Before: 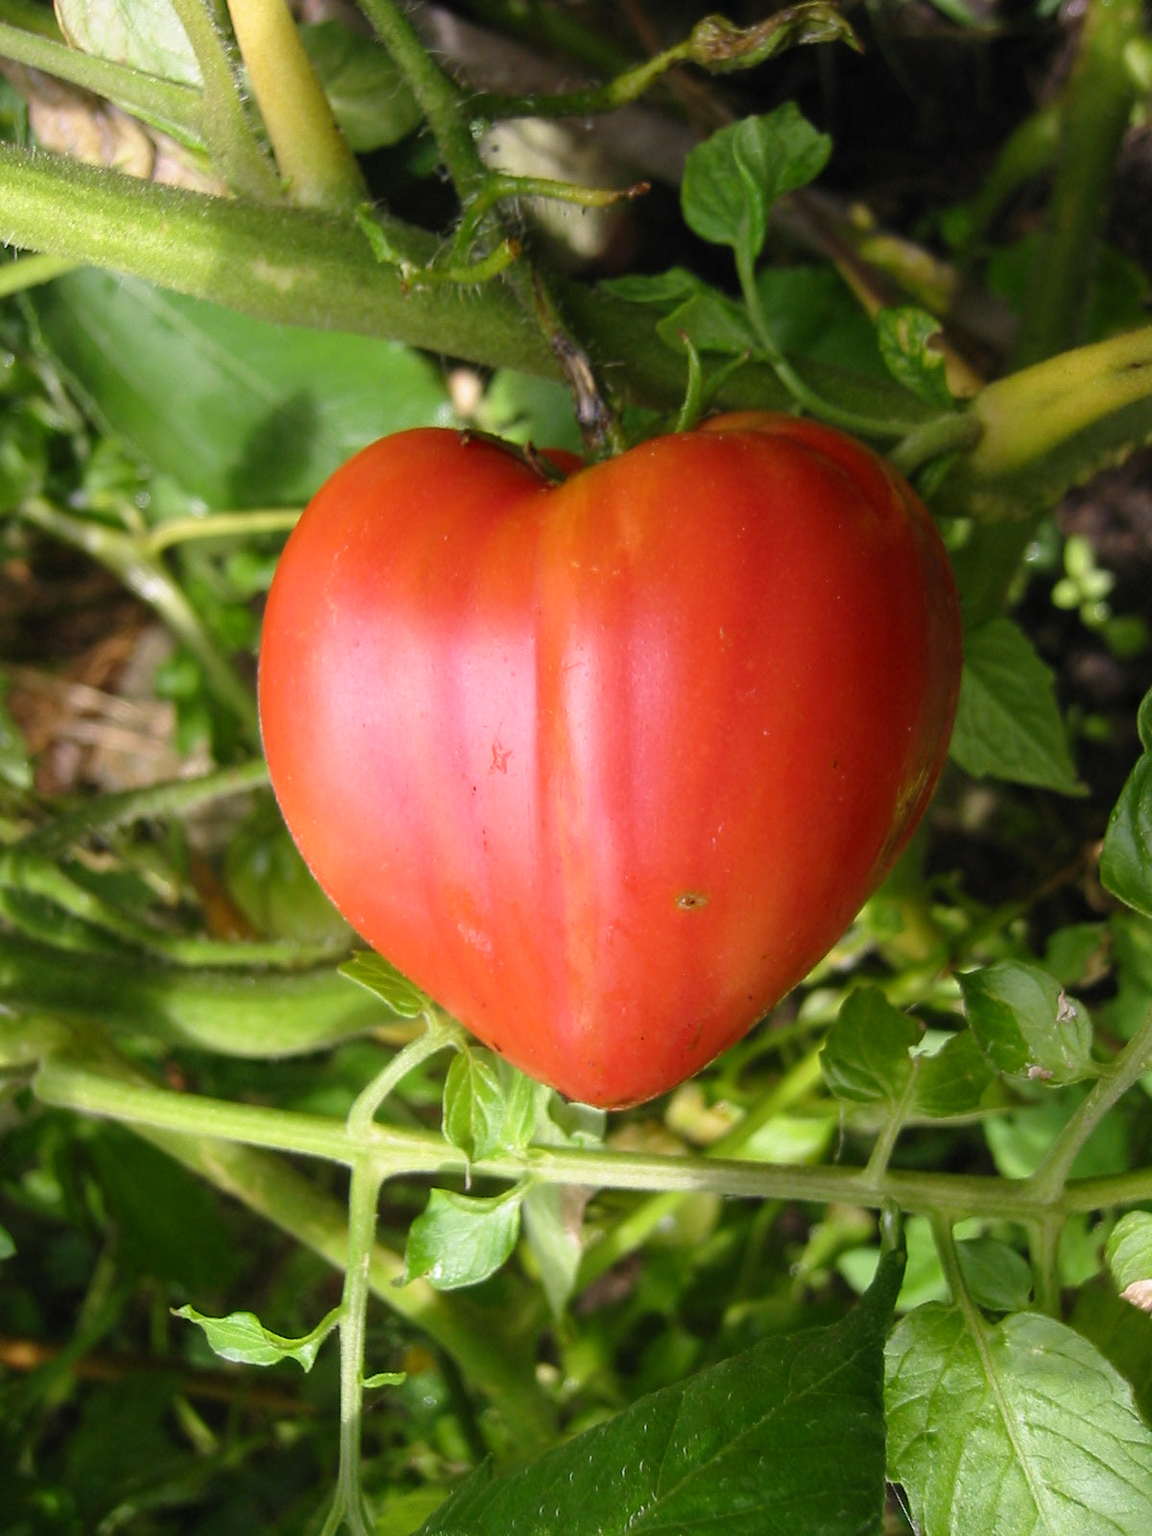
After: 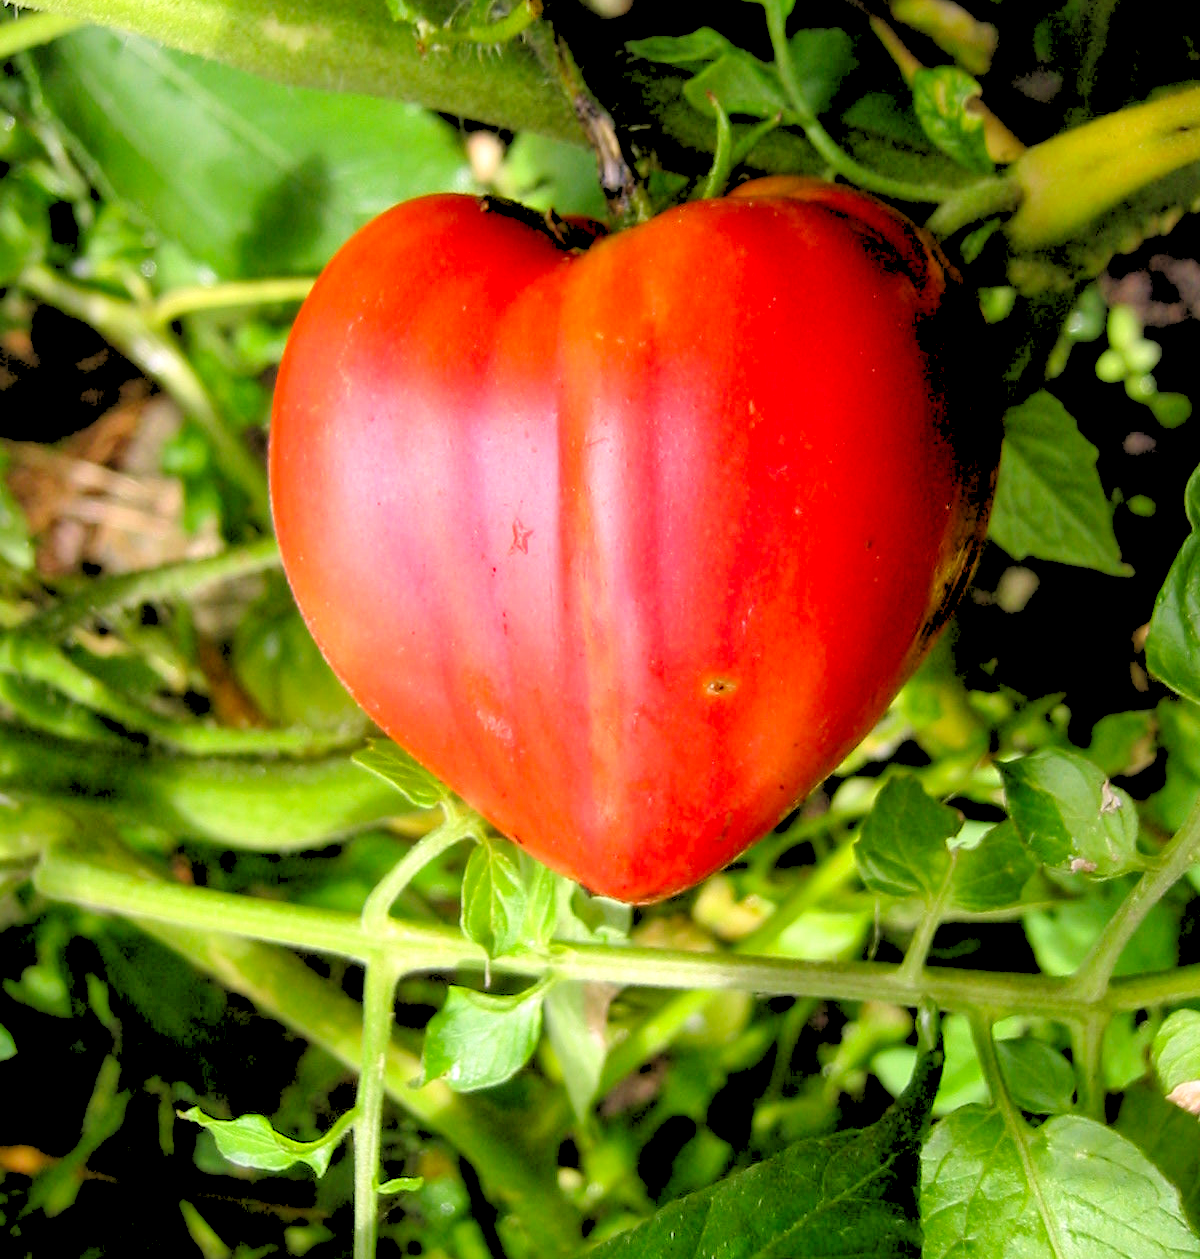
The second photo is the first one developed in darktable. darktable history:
color zones: curves: ch0 [(0, 0.613) (0.01, 0.613) (0.245, 0.448) (0.498, 0.529) (0.642, 0.665) (0.879, 0.777) (0.99, 0.613)]; ch1 [(0, 0) (0.143, 0) (0.286, 0) (0.429, 0) (0.571, 0) (0.714, 0) (0.857, 0)], mix -121.96%
crop and rotate: top 15.774%, bottom 5.506%
local contrast: mode bilateral grid, contrast 20, coarseness 50, detail 144%, midtone range 0.2
rgb levels: levels [[0.027, 0.429, 0.996], [0, 0.5, 1], [0, 0.5, 1]]
